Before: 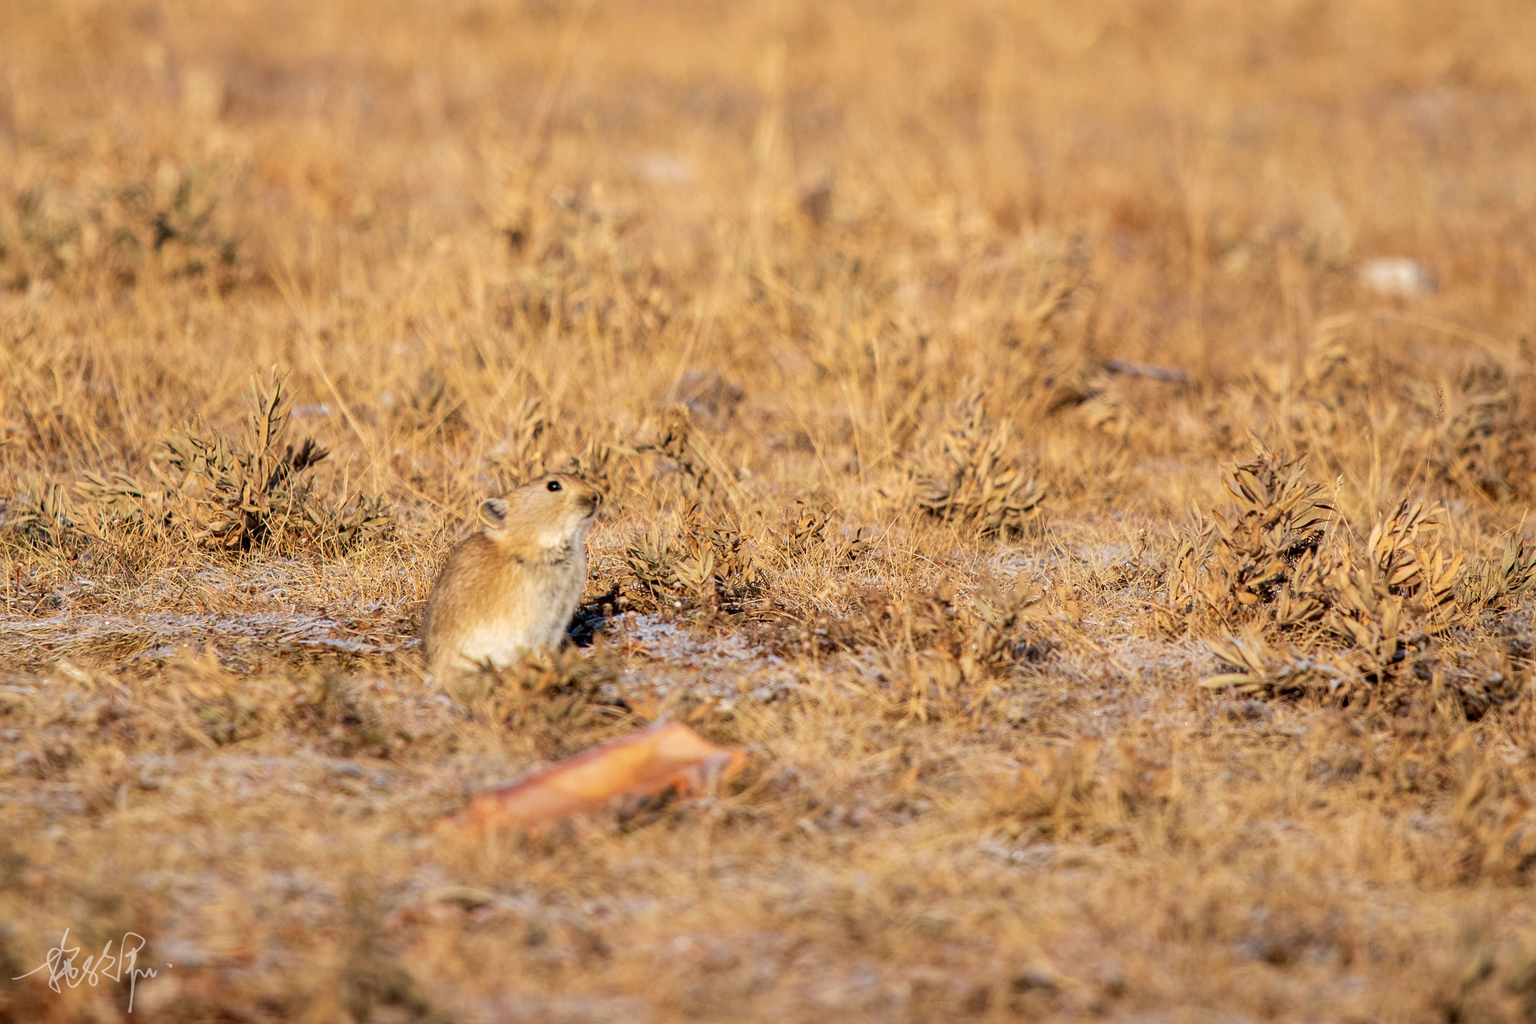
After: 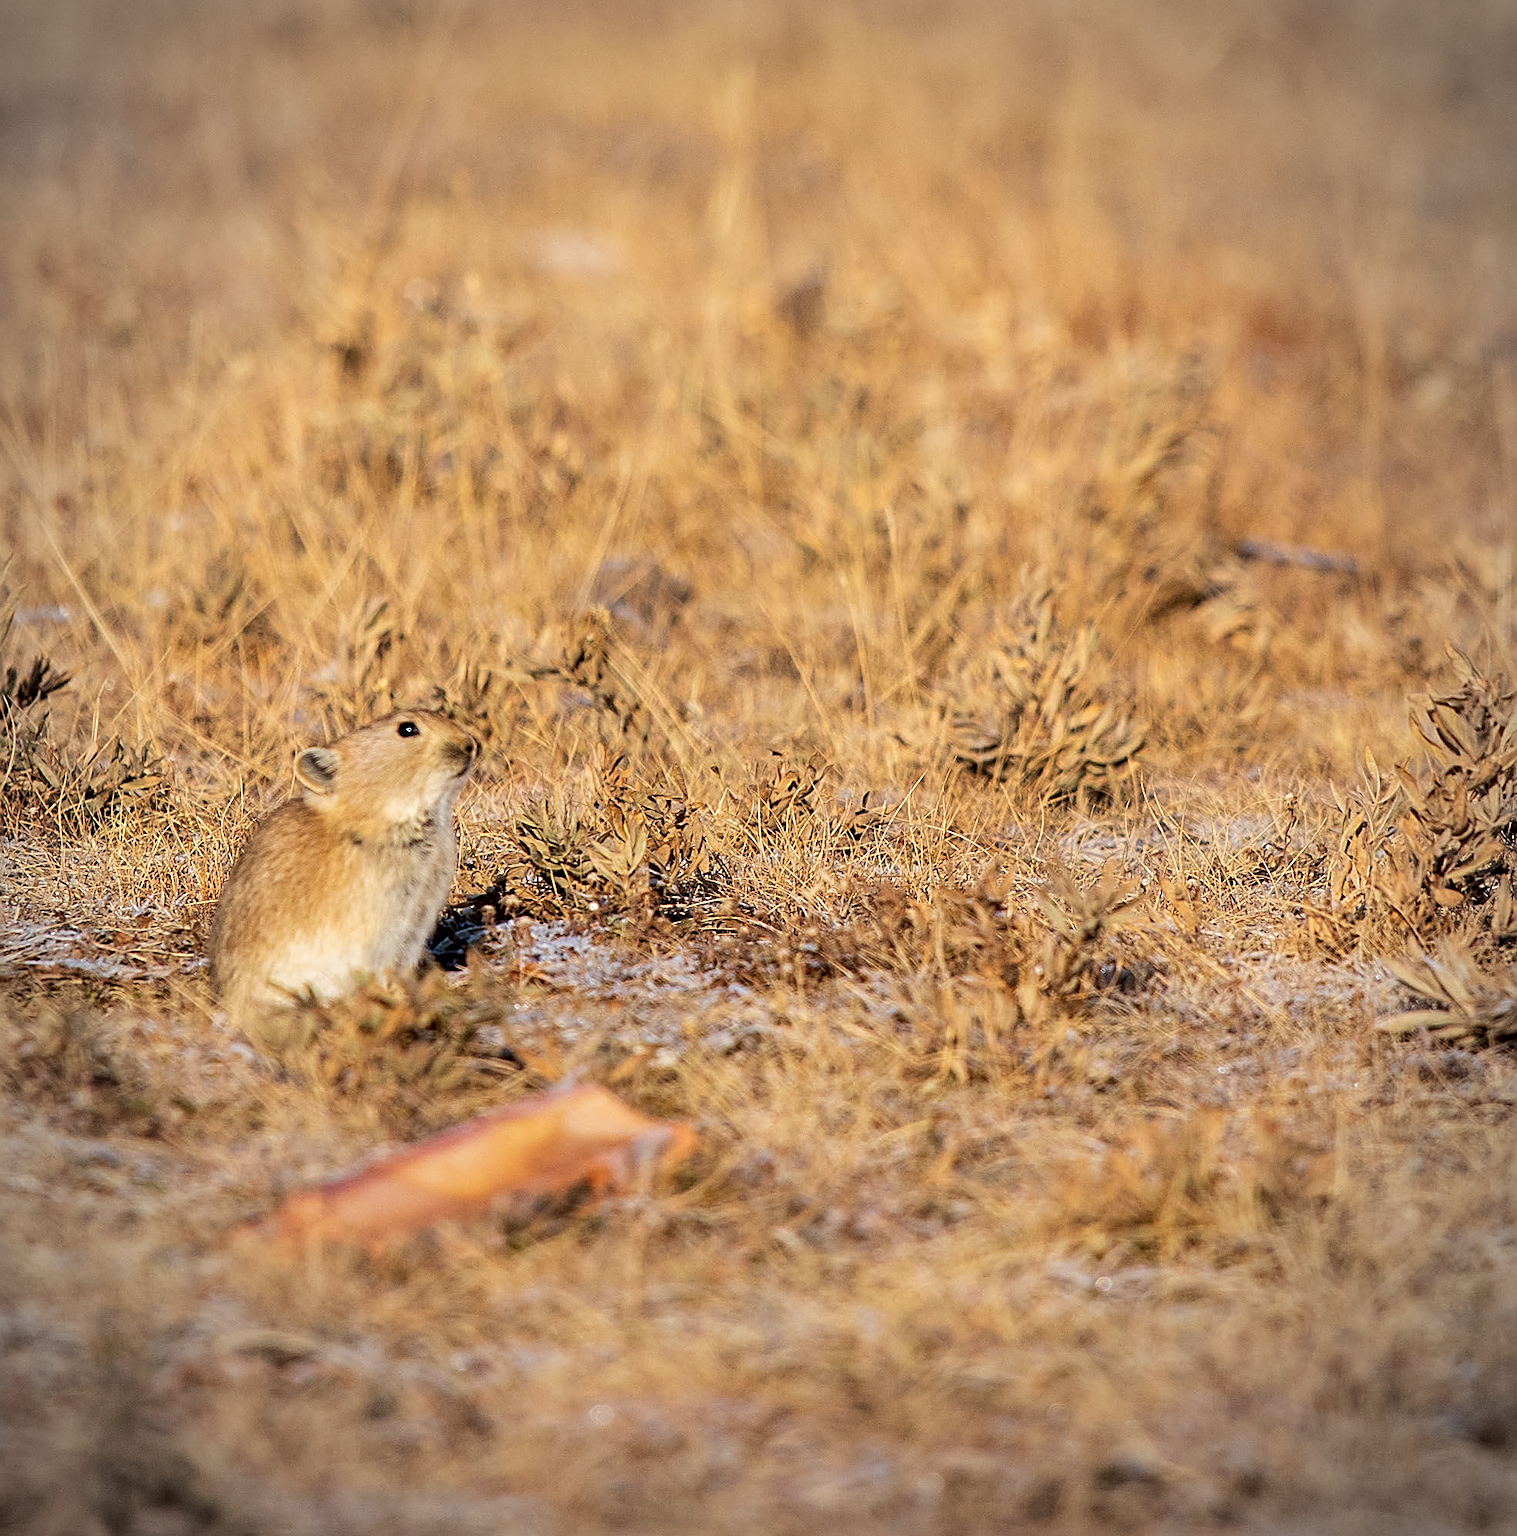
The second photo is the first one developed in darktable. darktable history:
crop and rotate: left 18.39%, right 15.72%
sharpen: amount 1.01
vignetting: automatic ratio true
